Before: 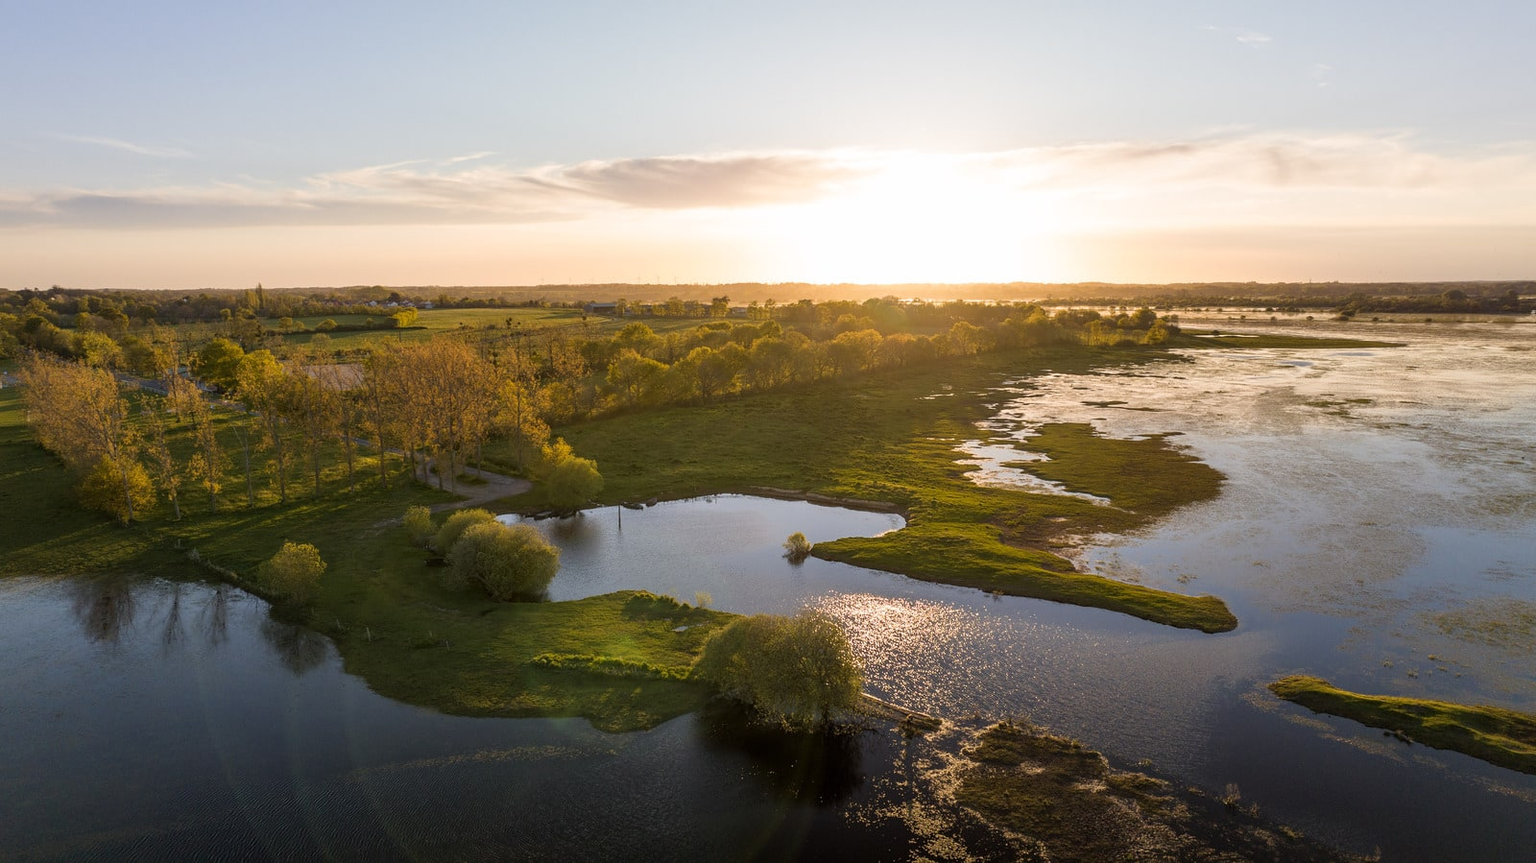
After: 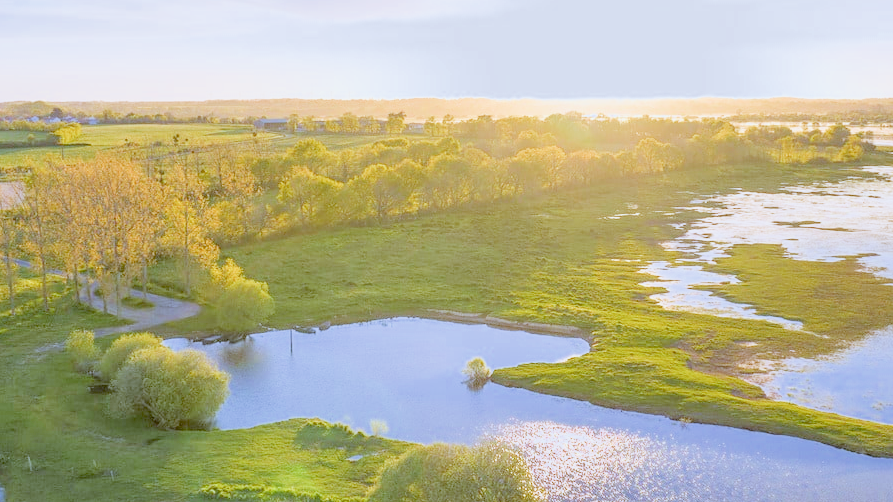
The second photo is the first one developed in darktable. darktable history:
crop and rotate: left 22.13%, top 22.054%, right 22.026%, bottom 22.102%
filmic rgb: middle gray luminance 2.5%, black relative exposure -10 EV, white relative exposure 7 EV, threshold 6 EV, dynamic range scaling 10%, target black luminance 0%, hardness 3.19, latitude 44.39%, contrast 0.682, highlights saturation mix 5%, shadows ↔ highlights balance 13.63%, add noise in highlights 0, color science v3 (2019), use custom middle-gray values true, iterations of high-quality reconstruction 0, contrast in highlights soft, enable highlight reconstruction true
white balance: red 0.871, blue 1.249
